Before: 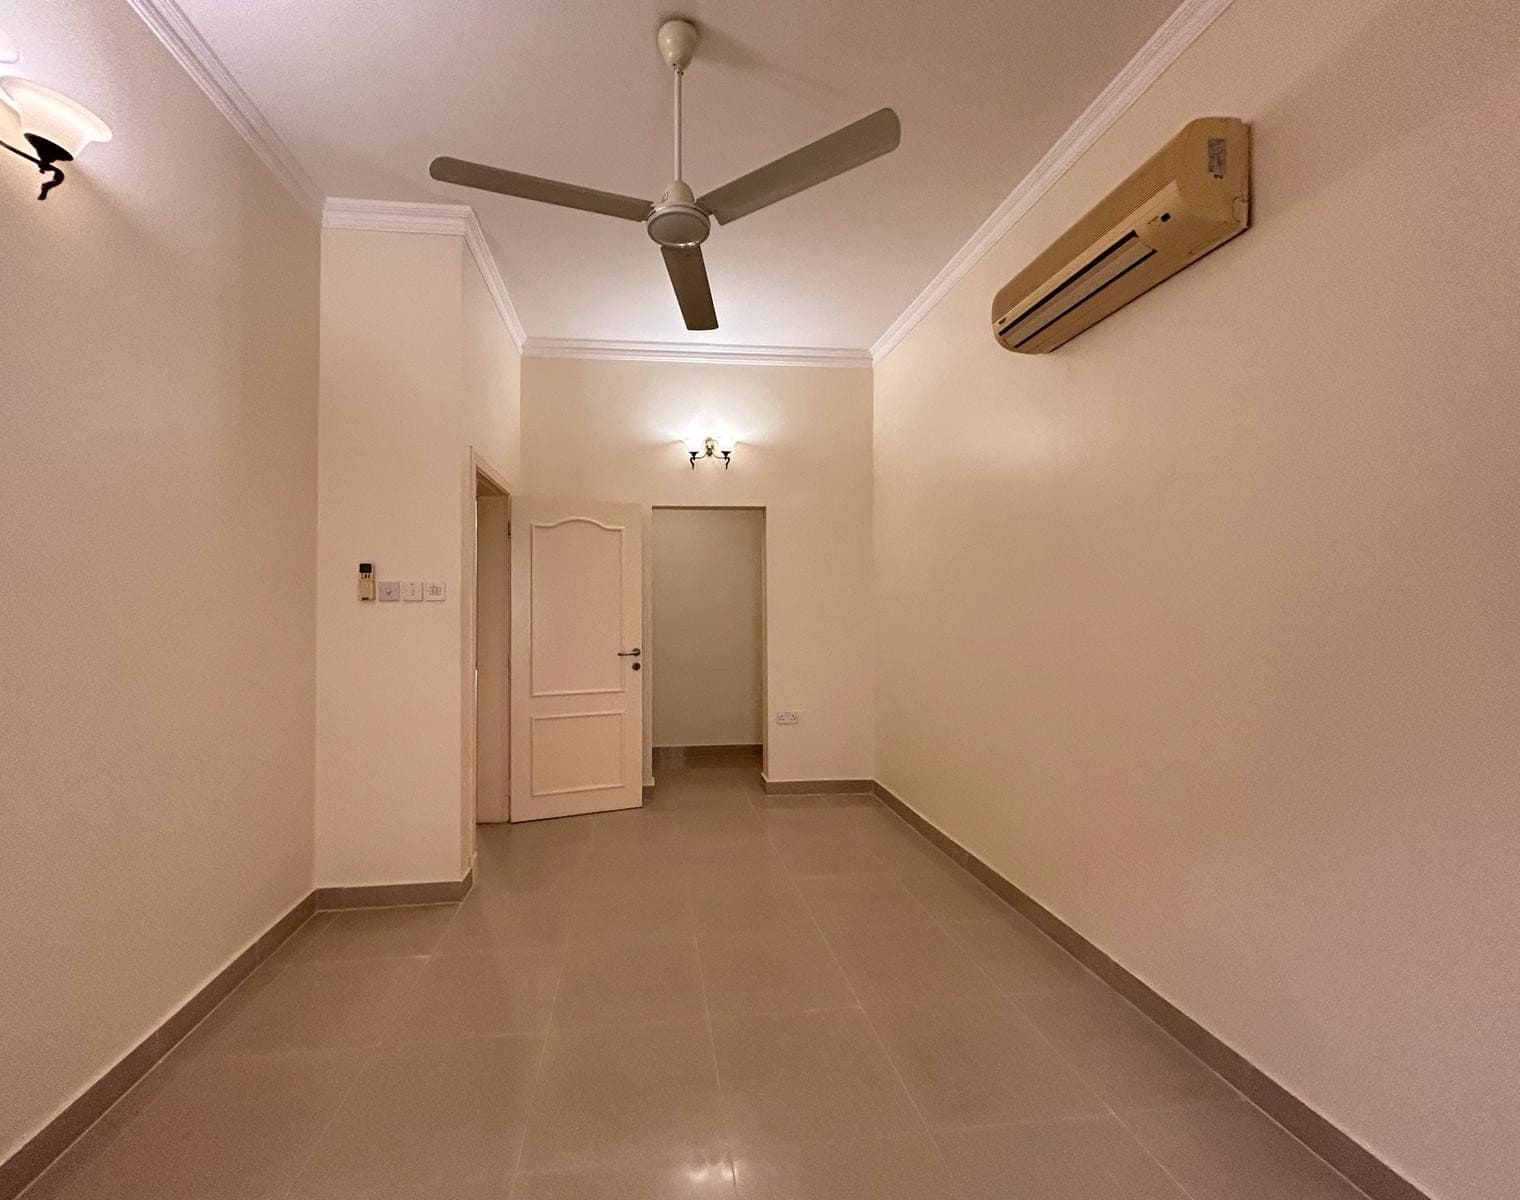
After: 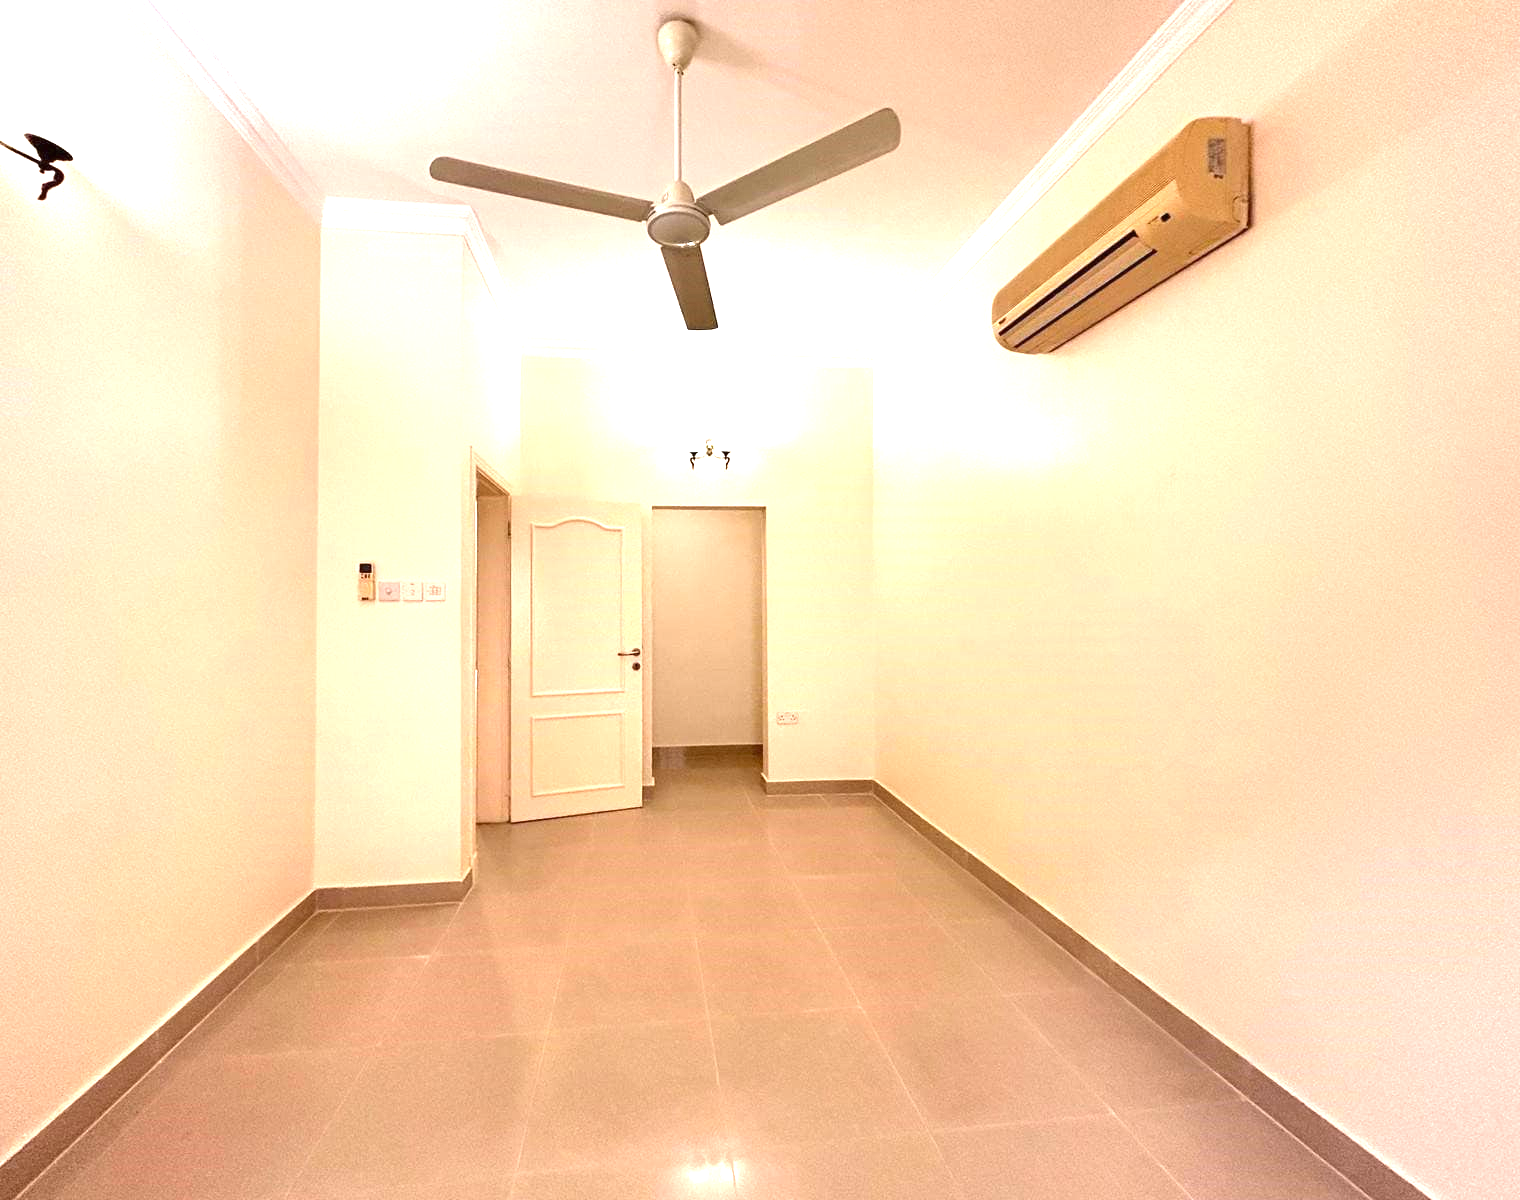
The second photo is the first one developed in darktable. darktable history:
color zones: curves: ch1 [(0, 0.513) (0.143, 0.524) (0.286, 0.511) (0.429, 0.506) (0.571, 0.503) (0.714, 0.503) (0.857, 0.508) (1, 0.513)]
exposure: black level correction 0, exposure 1.625 EV, compensate exposure bias true, compensate highlight preservation false
